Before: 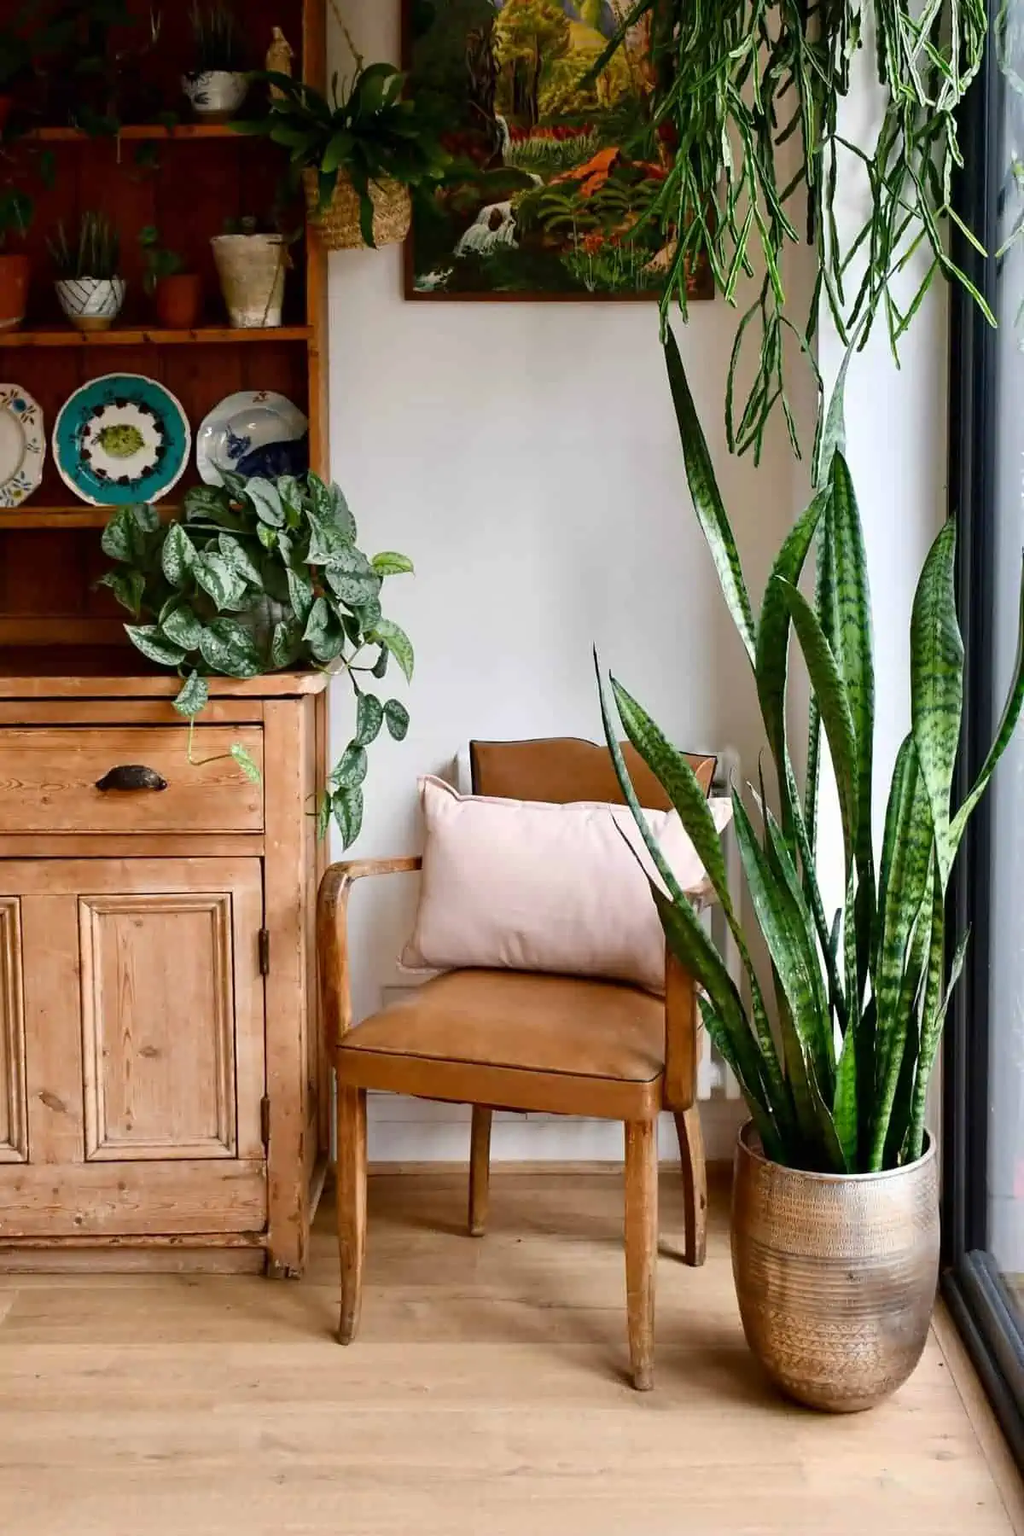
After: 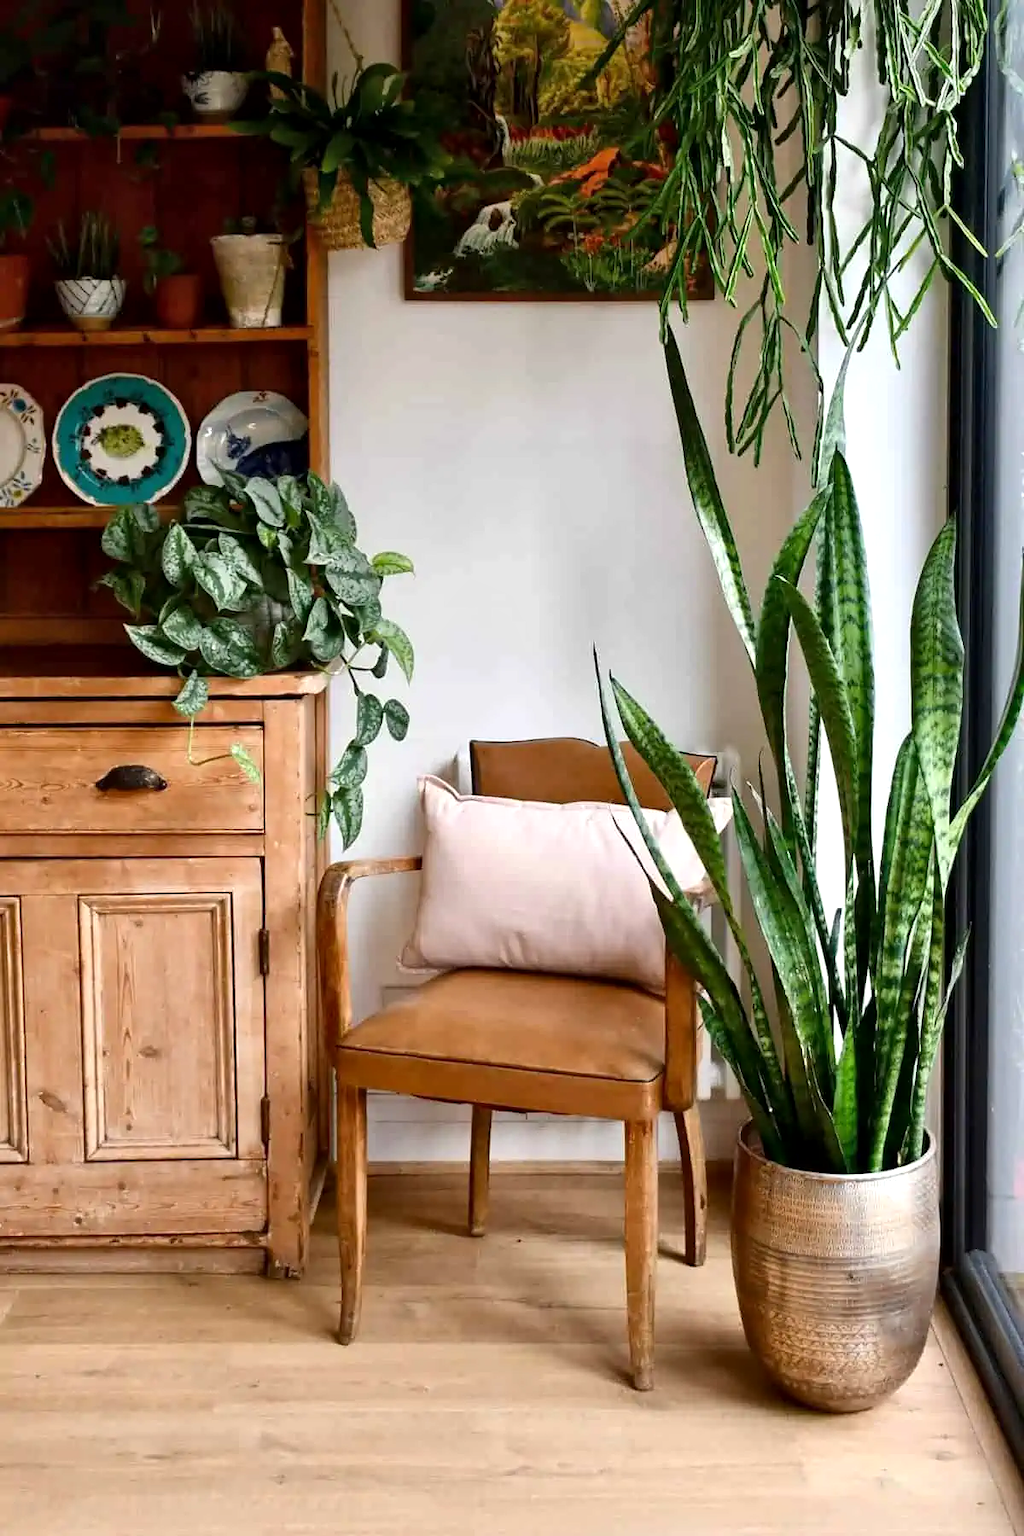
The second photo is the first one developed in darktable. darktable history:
white balance: emerald 1
local contrast: mode bilateral grid, contrast 20, coarseness 50, detail 120%, midtone range 0.2
levels: levels [0, 0.476, 0.951]
